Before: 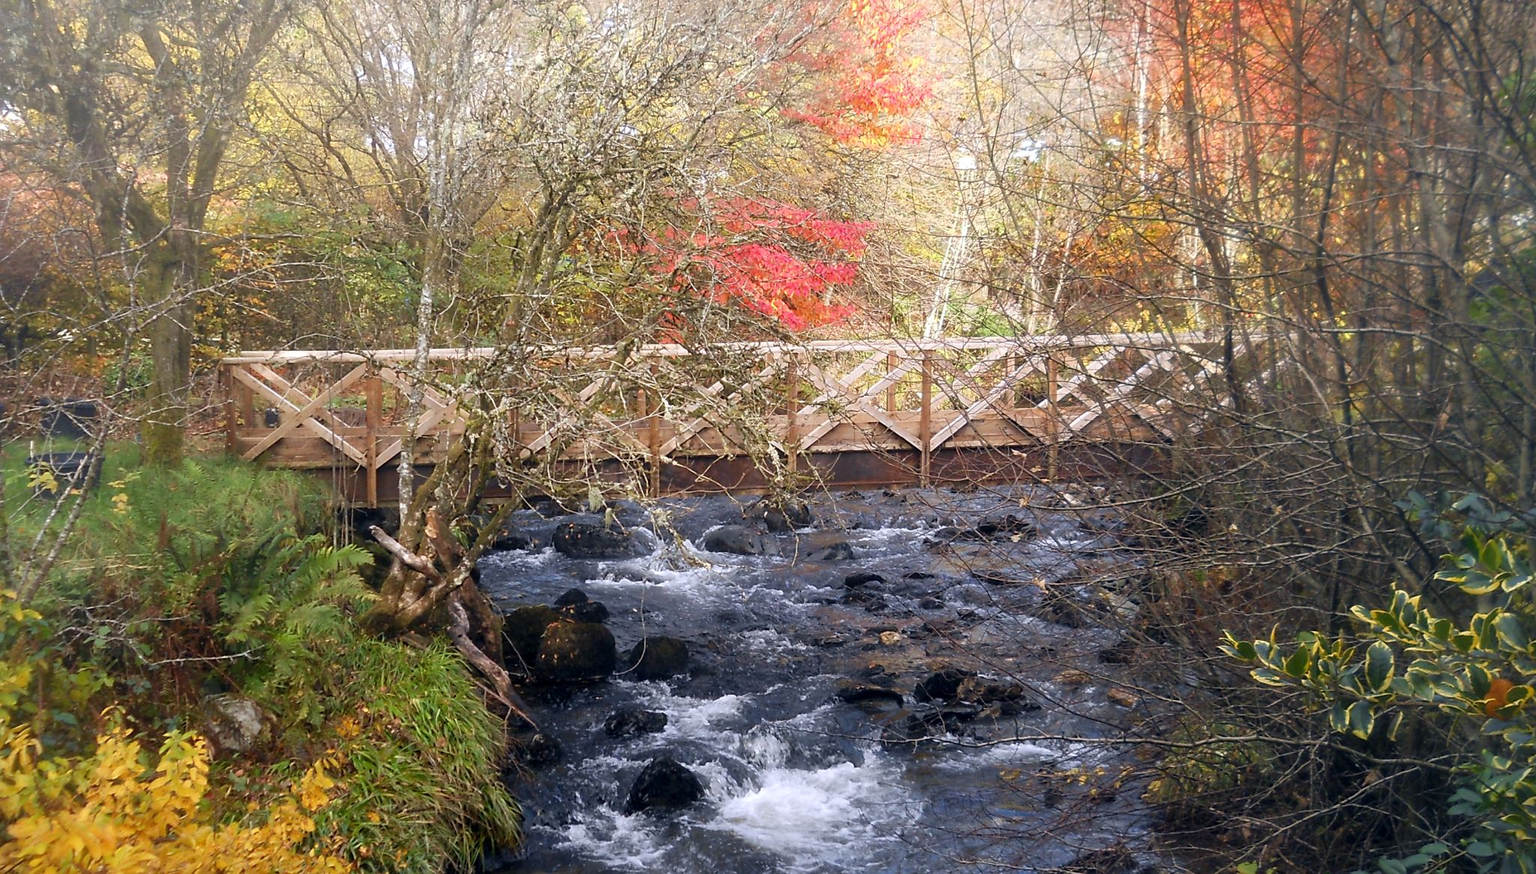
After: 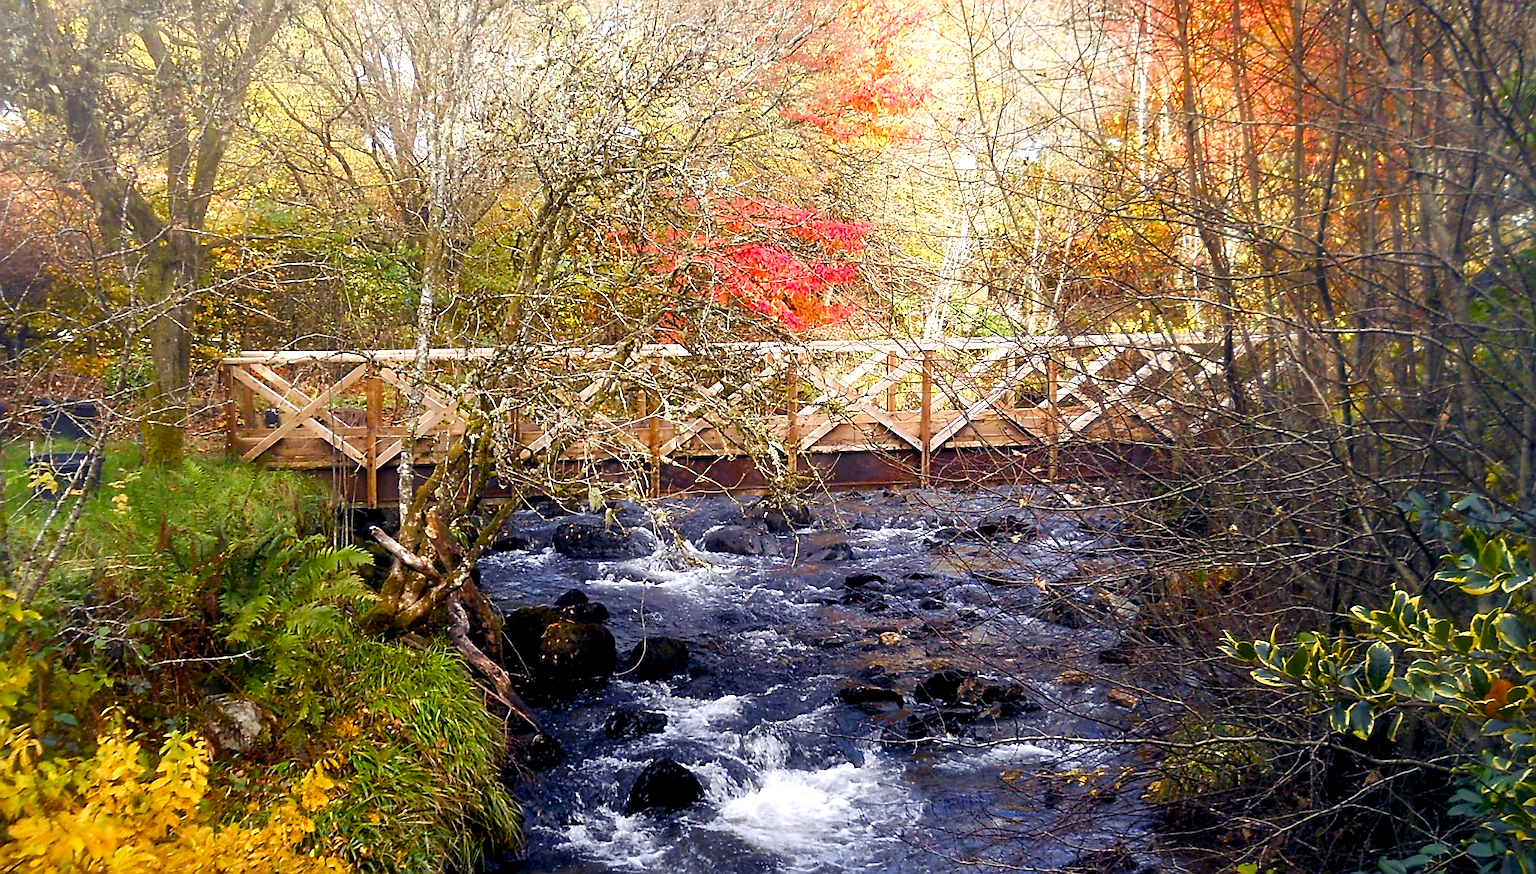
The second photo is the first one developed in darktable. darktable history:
sharpen: on, module defaults
color balance rgb: shadows lift › luminance -21.66%, shadows lift › chroma 6.57%, shadows lift › hue 270°, power › chroma 0.68%, power › hue 60°, highlights gain › luminance 6.08%, highlights gain › chroma 1.33%, highlights gain › hue 90°, global offset › luminance -0.87%, perceptual saturation grading › global saturation 26.86%, perceptual saturation grading › highlights -28.39%, perceptual saturation grading › mid-tones 15.22%, perceptual saturation grading › shadows 33.98%, perceptual brilliance grading › highlights 10%, perceptual brilliance grading › mid-tones 5%
